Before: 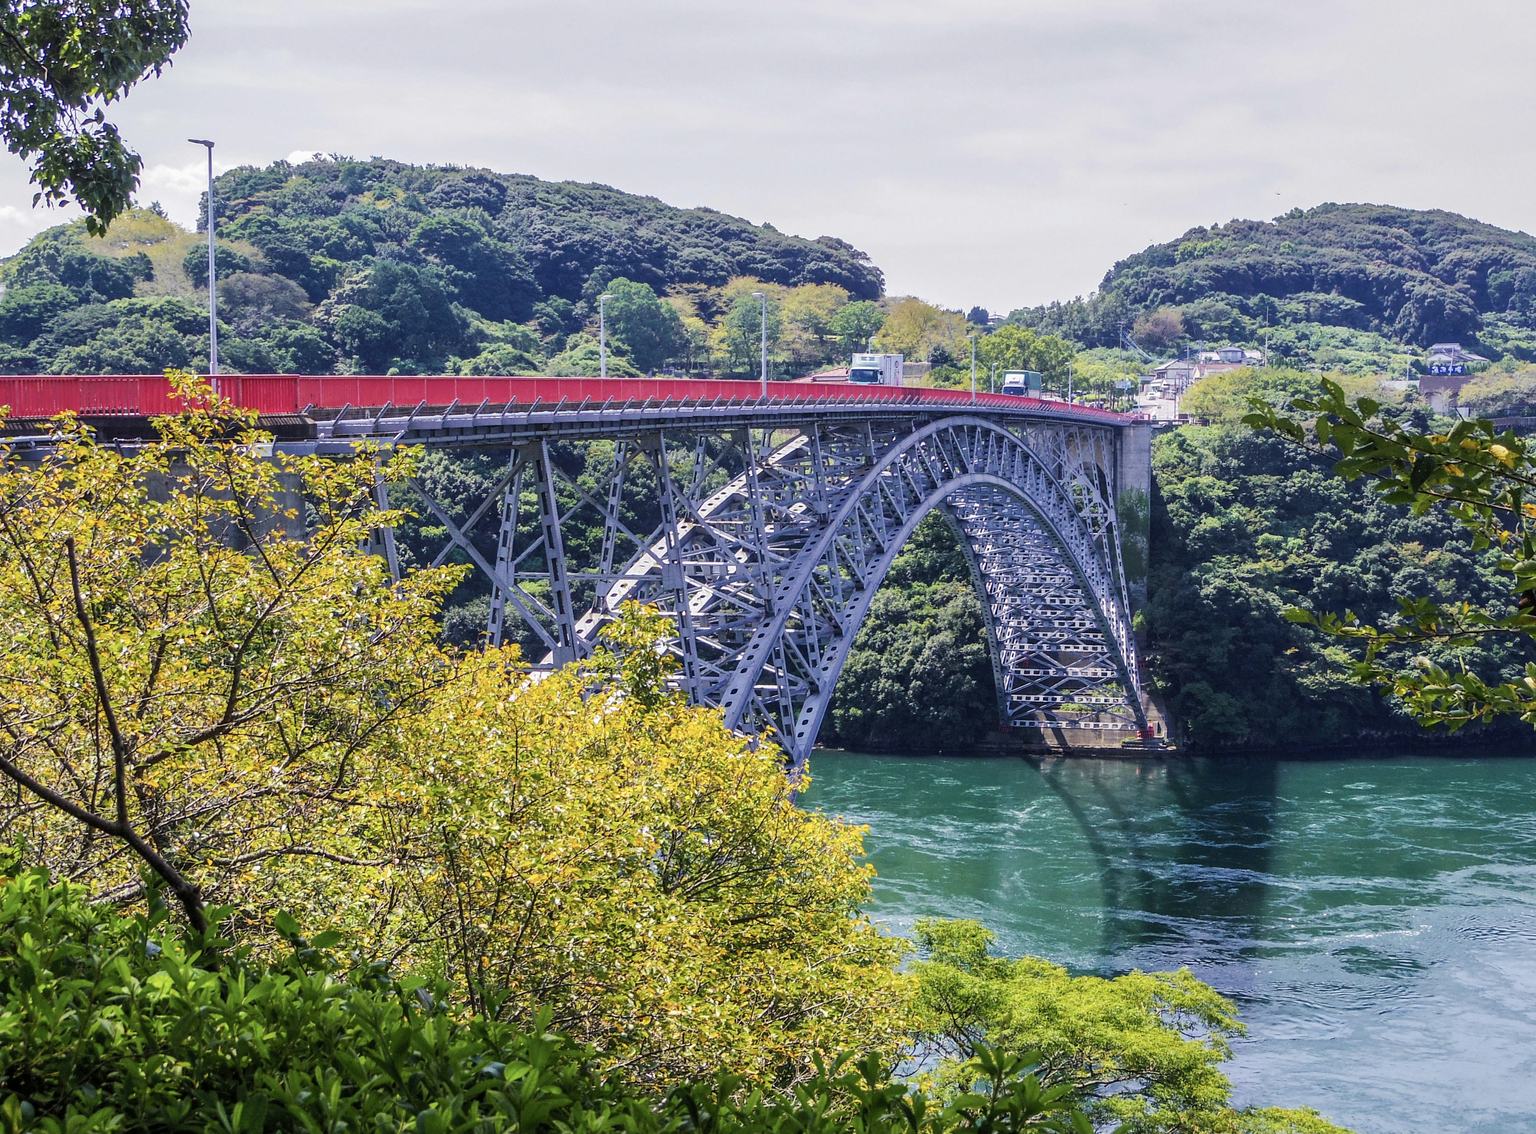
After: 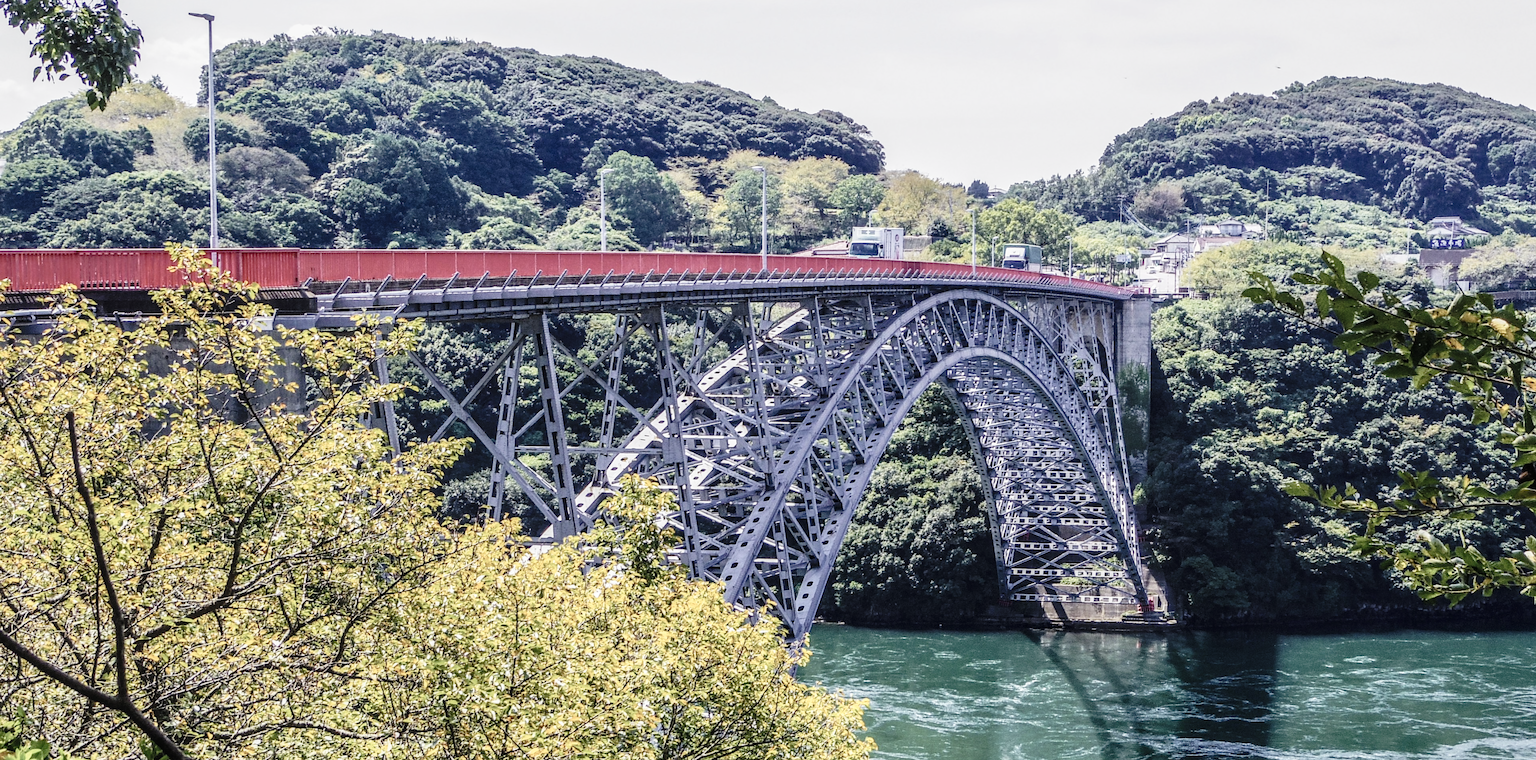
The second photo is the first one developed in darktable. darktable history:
local contrast: on, module defaults
crop: top 11.187%, bottom 21.716%
contrast brightness saturation: contrast 0.104, saturation -0.351
tone curve: curves: ch0 [(0, 0.021) (0.049, 0.044) (0.157, 0.131) (0.359, 0.419) (0.469, 0.544) (0.634, 0.722) (0.839, 0.909) (0.998, 0.978)]; ch1 [(0, 0) (0.437, 0.408) (0.472, 0.47) (0.502, 0.503) (0.527, 0.53) (0.564, 0.573) (0.614, 0.654) (0.669, 0.748) (0.859, 0.899) (1, 1)]; ch2 [(0, 0) (0.33, 0.301) (0.421, 0.443) (0.487, 0.504) (0.502, 0.509) (0.535, 0.537) (0.565, 0.595) (0.608, 0.667) (1, 1)], preserve colors none
